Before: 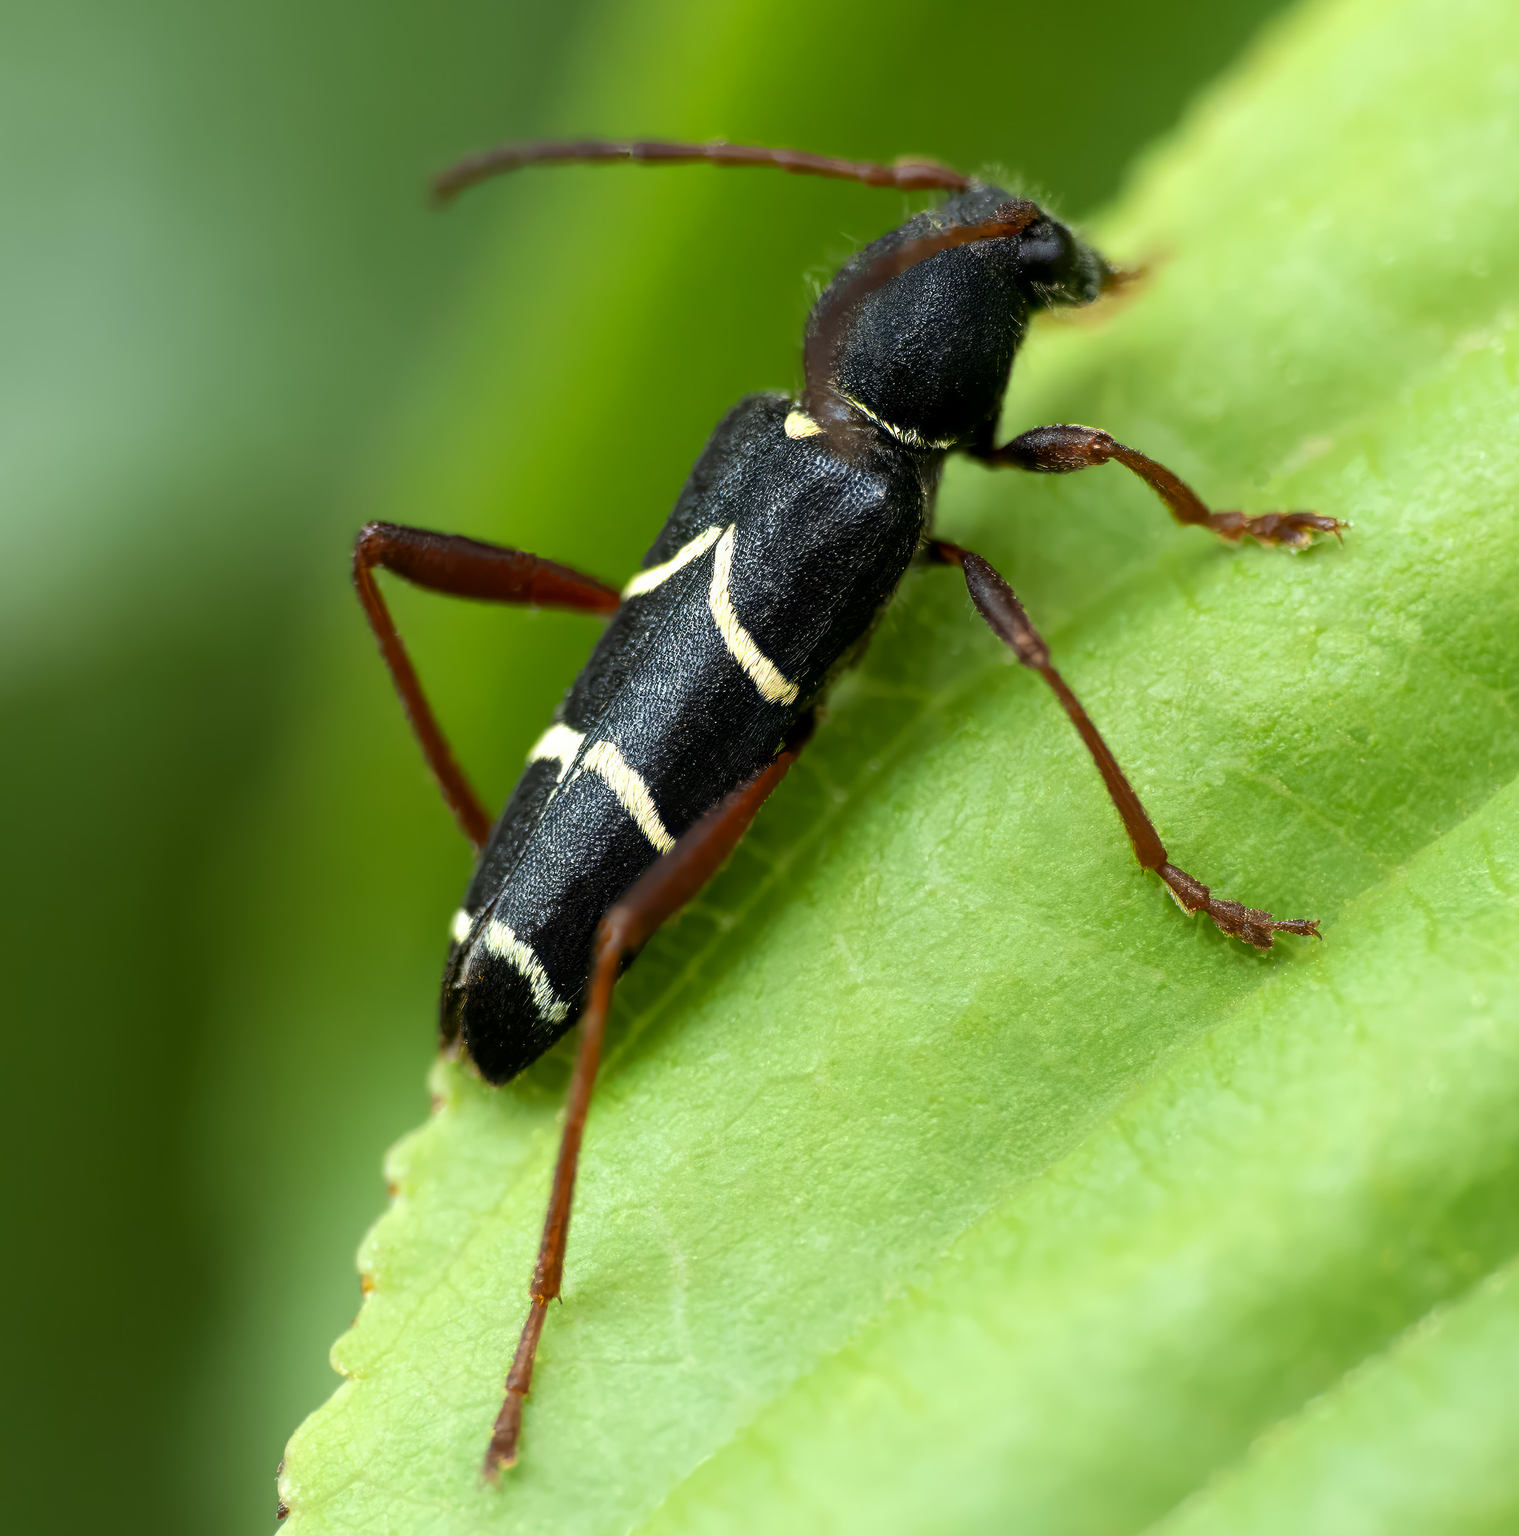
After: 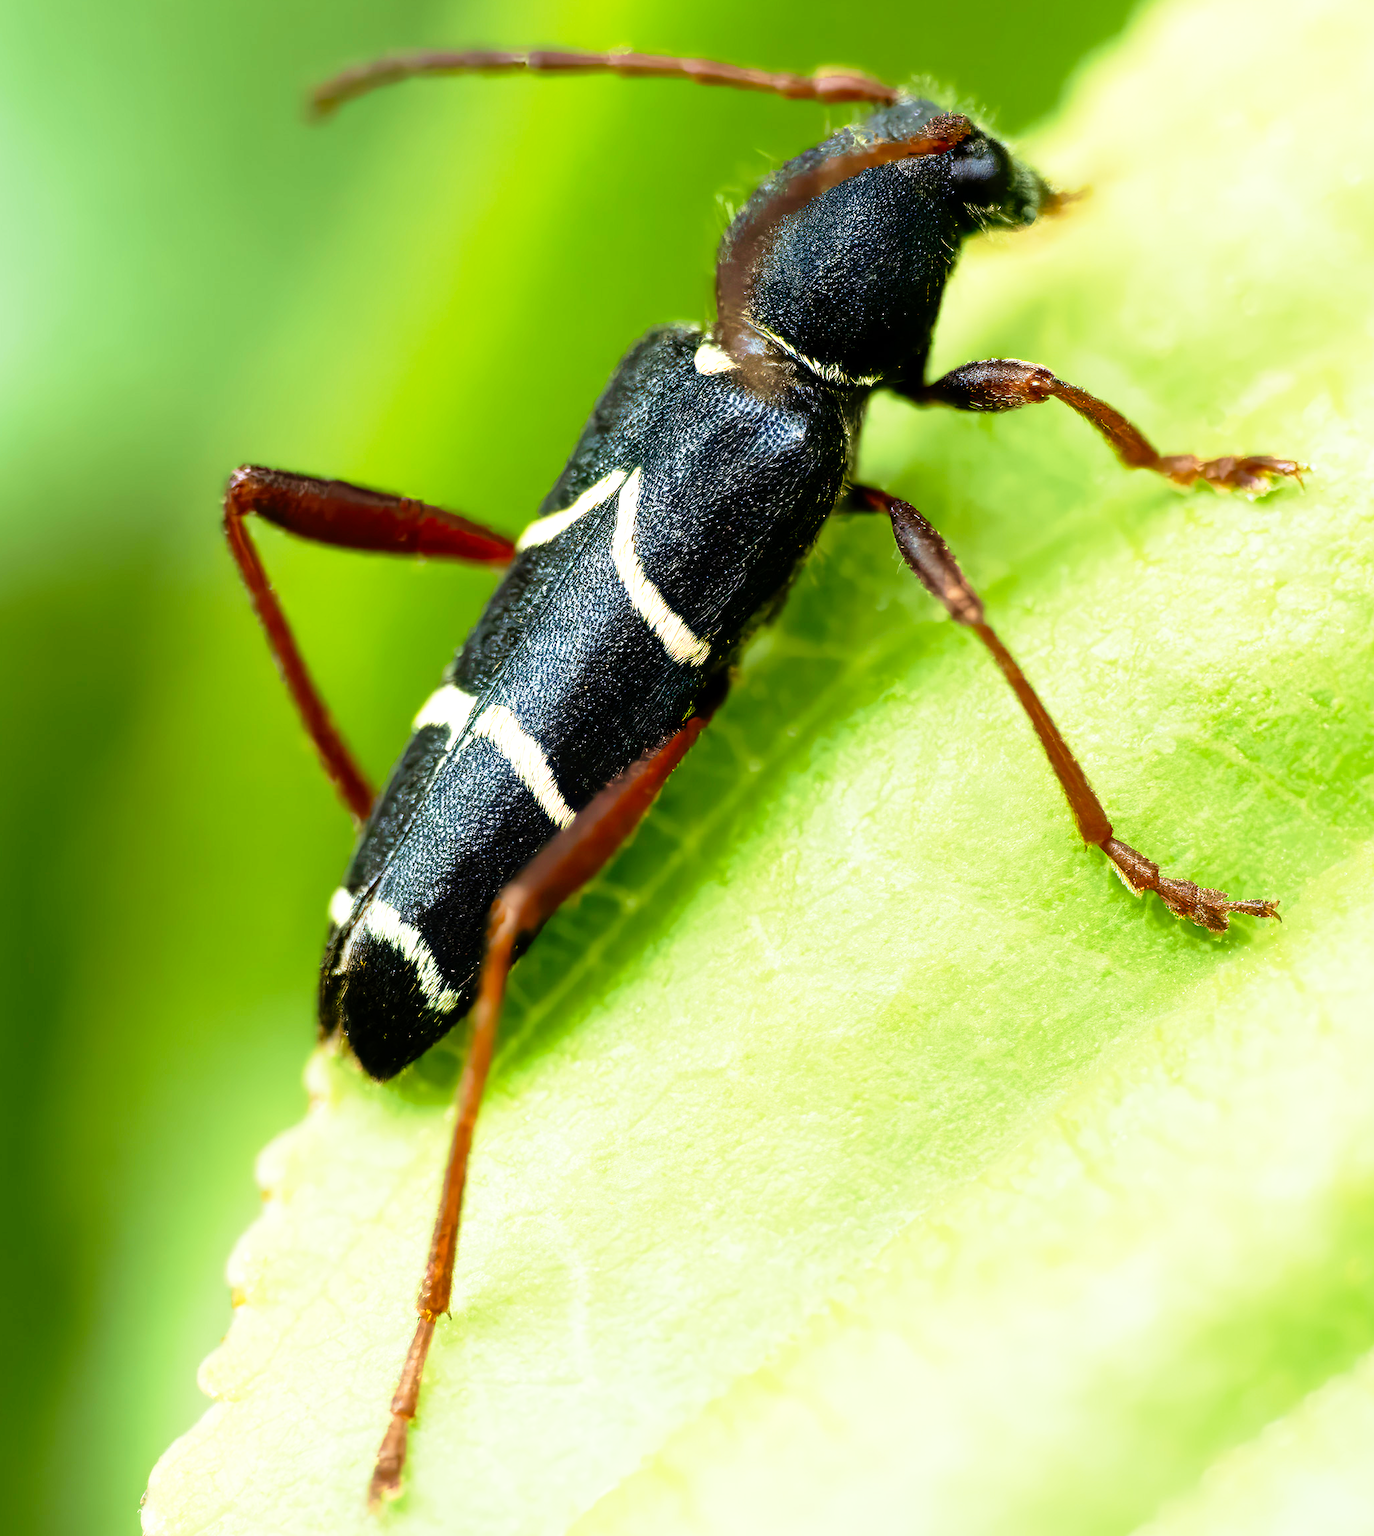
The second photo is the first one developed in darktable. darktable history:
crop: left 9.807%, top 6.259%, right 7.334%, bottom 2.177%
velvia: strength 50%
base curve: curves: ch0 [(0, 0) (0.012, 0.01) (0.073, 0.168) (0.31, 0.711) (0.645, 0.957) (1, 1)], preserve colors none
